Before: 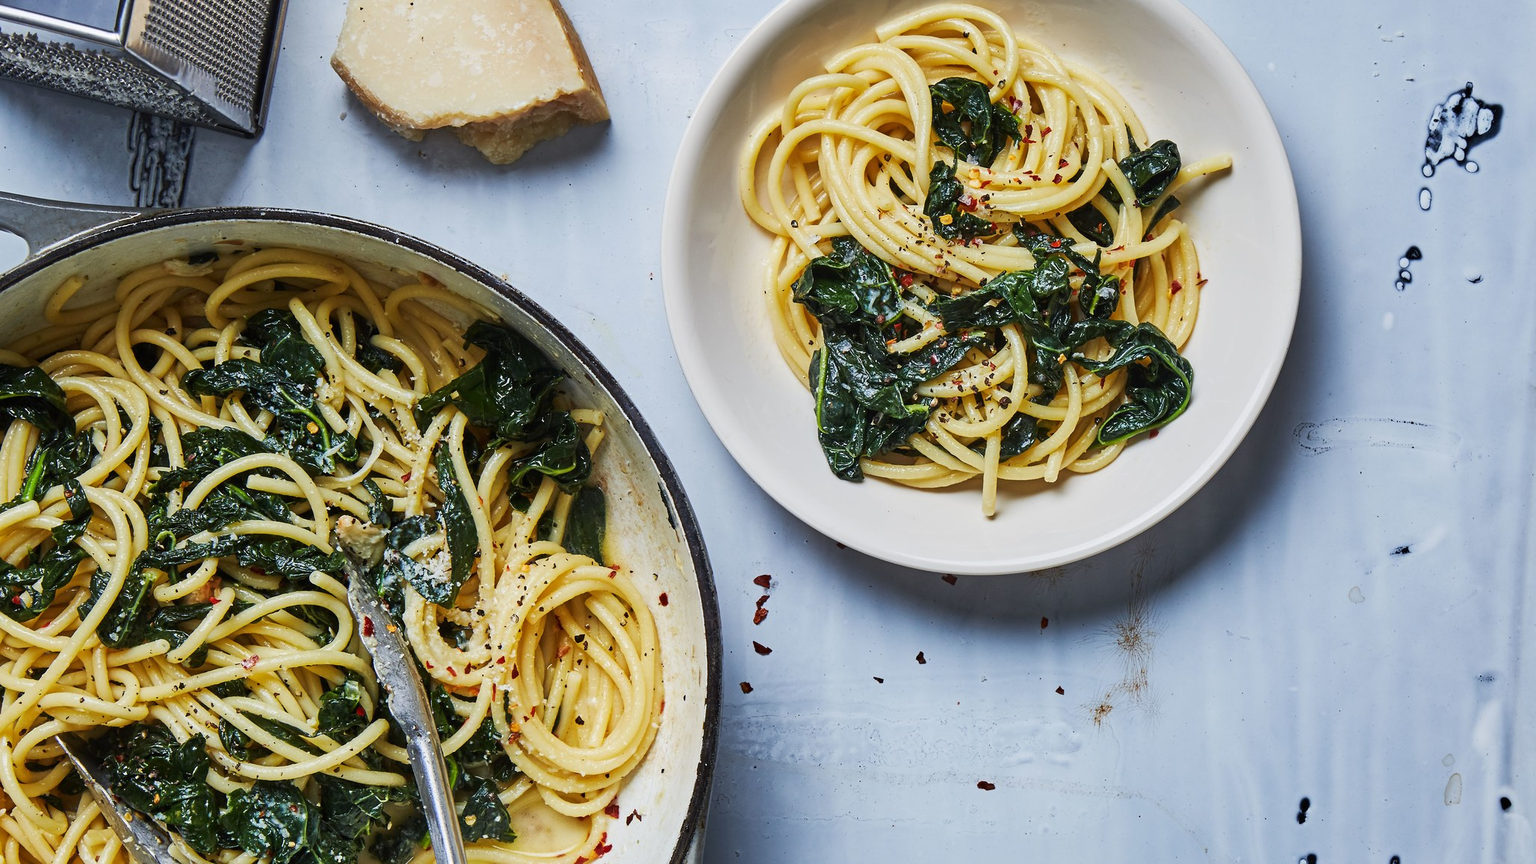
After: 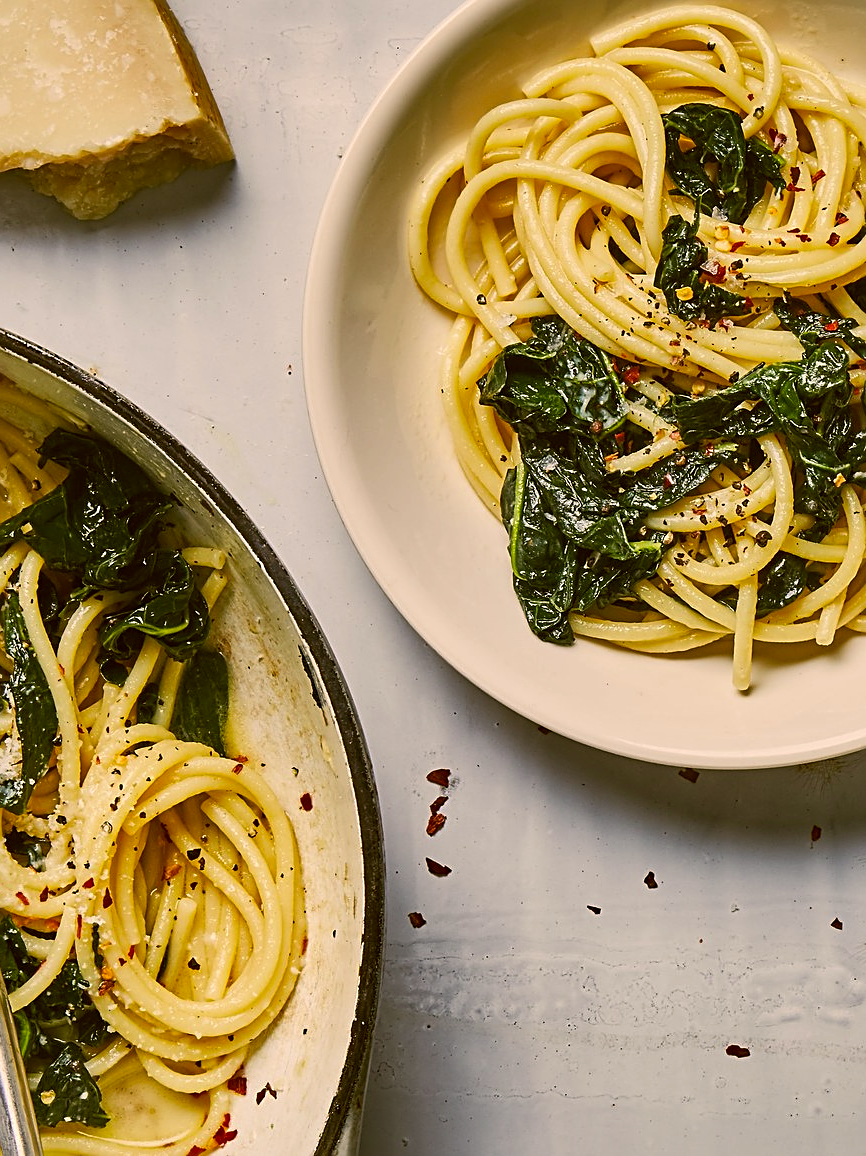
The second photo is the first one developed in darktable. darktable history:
shadows and highlights: shadows 53.2, soften with gaussian
crop: left 28.316%, right 29.558%
color correction: highlights a* 8.75, highlights b* 15.3, shadows a* -0.357, shadows b* 26.09
sharpen: on, module defaults
